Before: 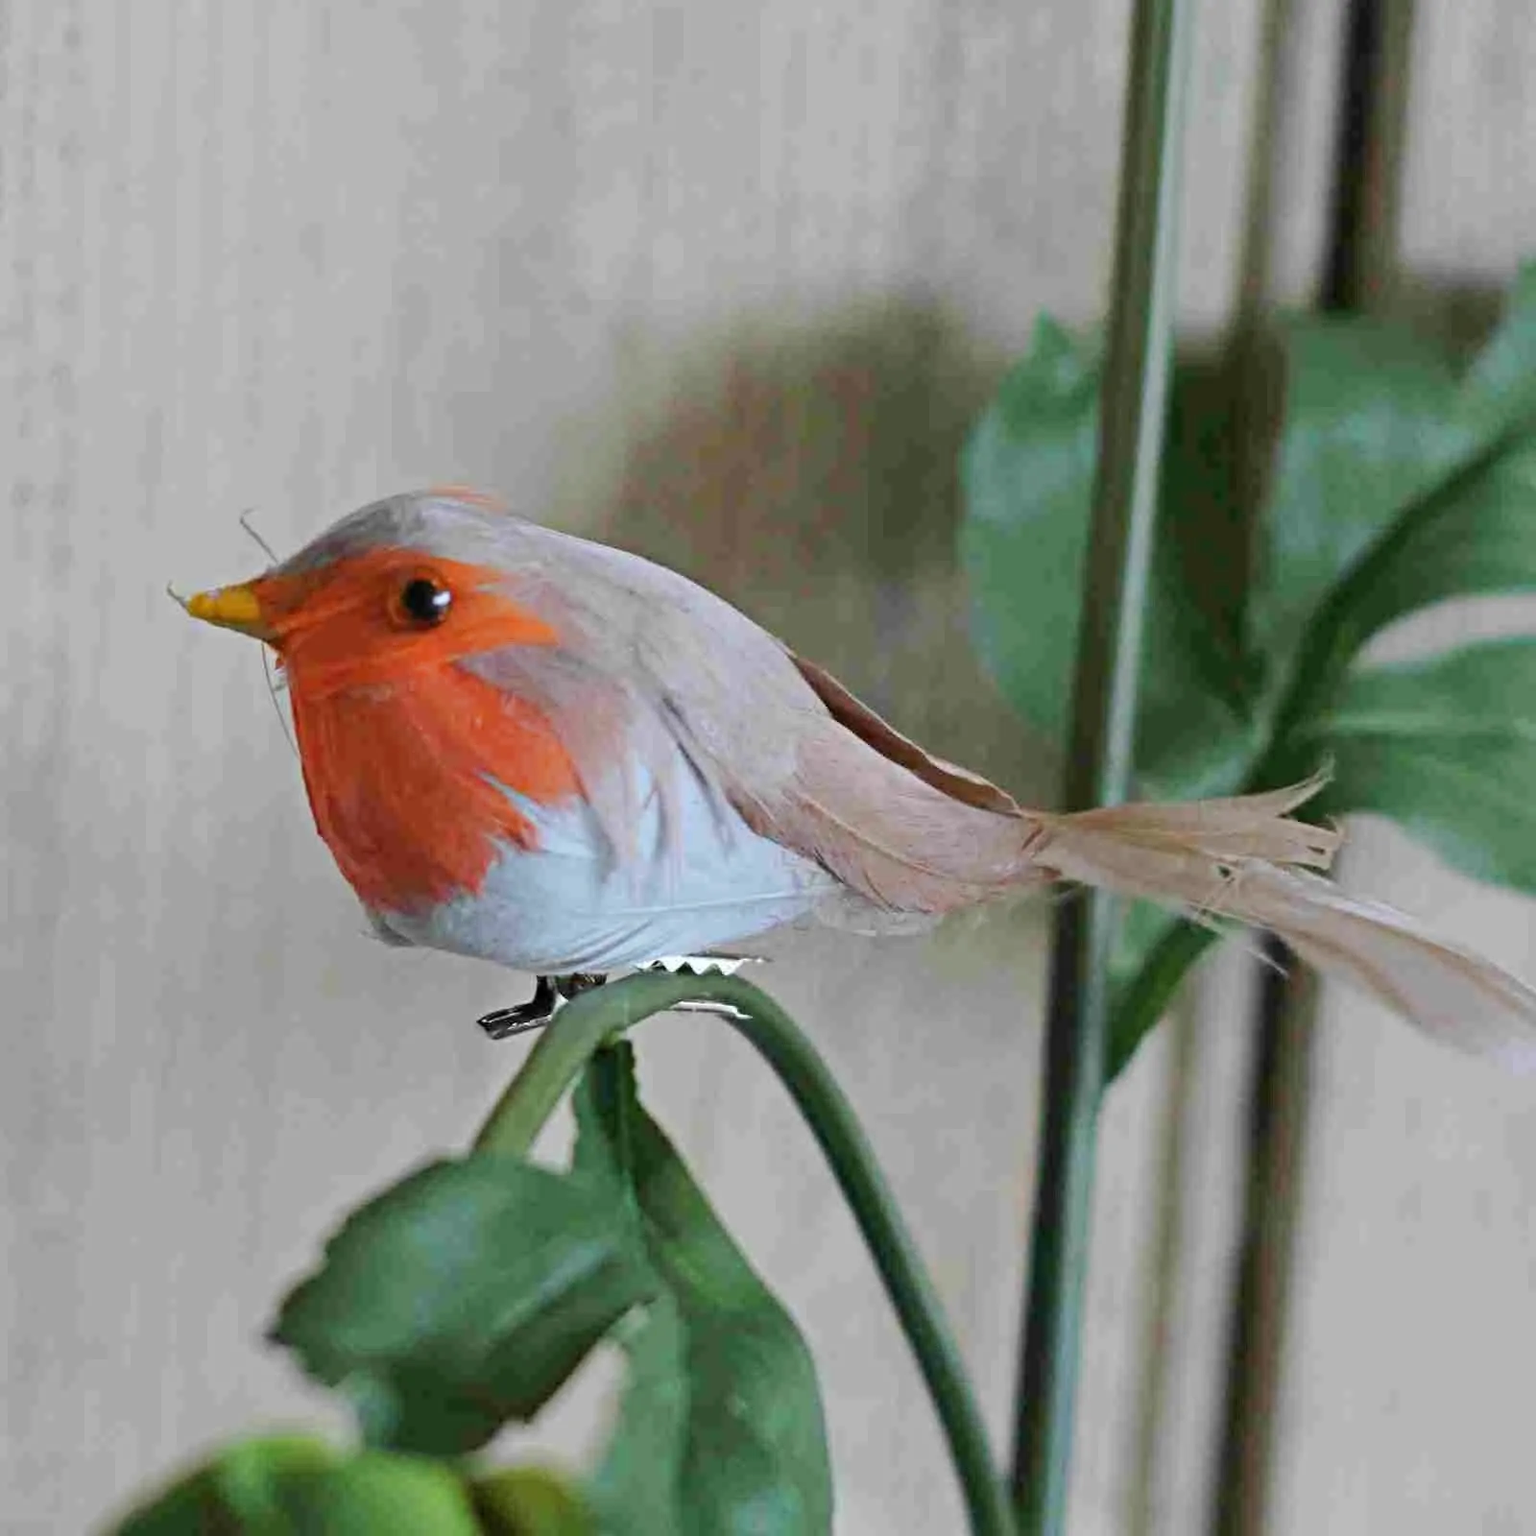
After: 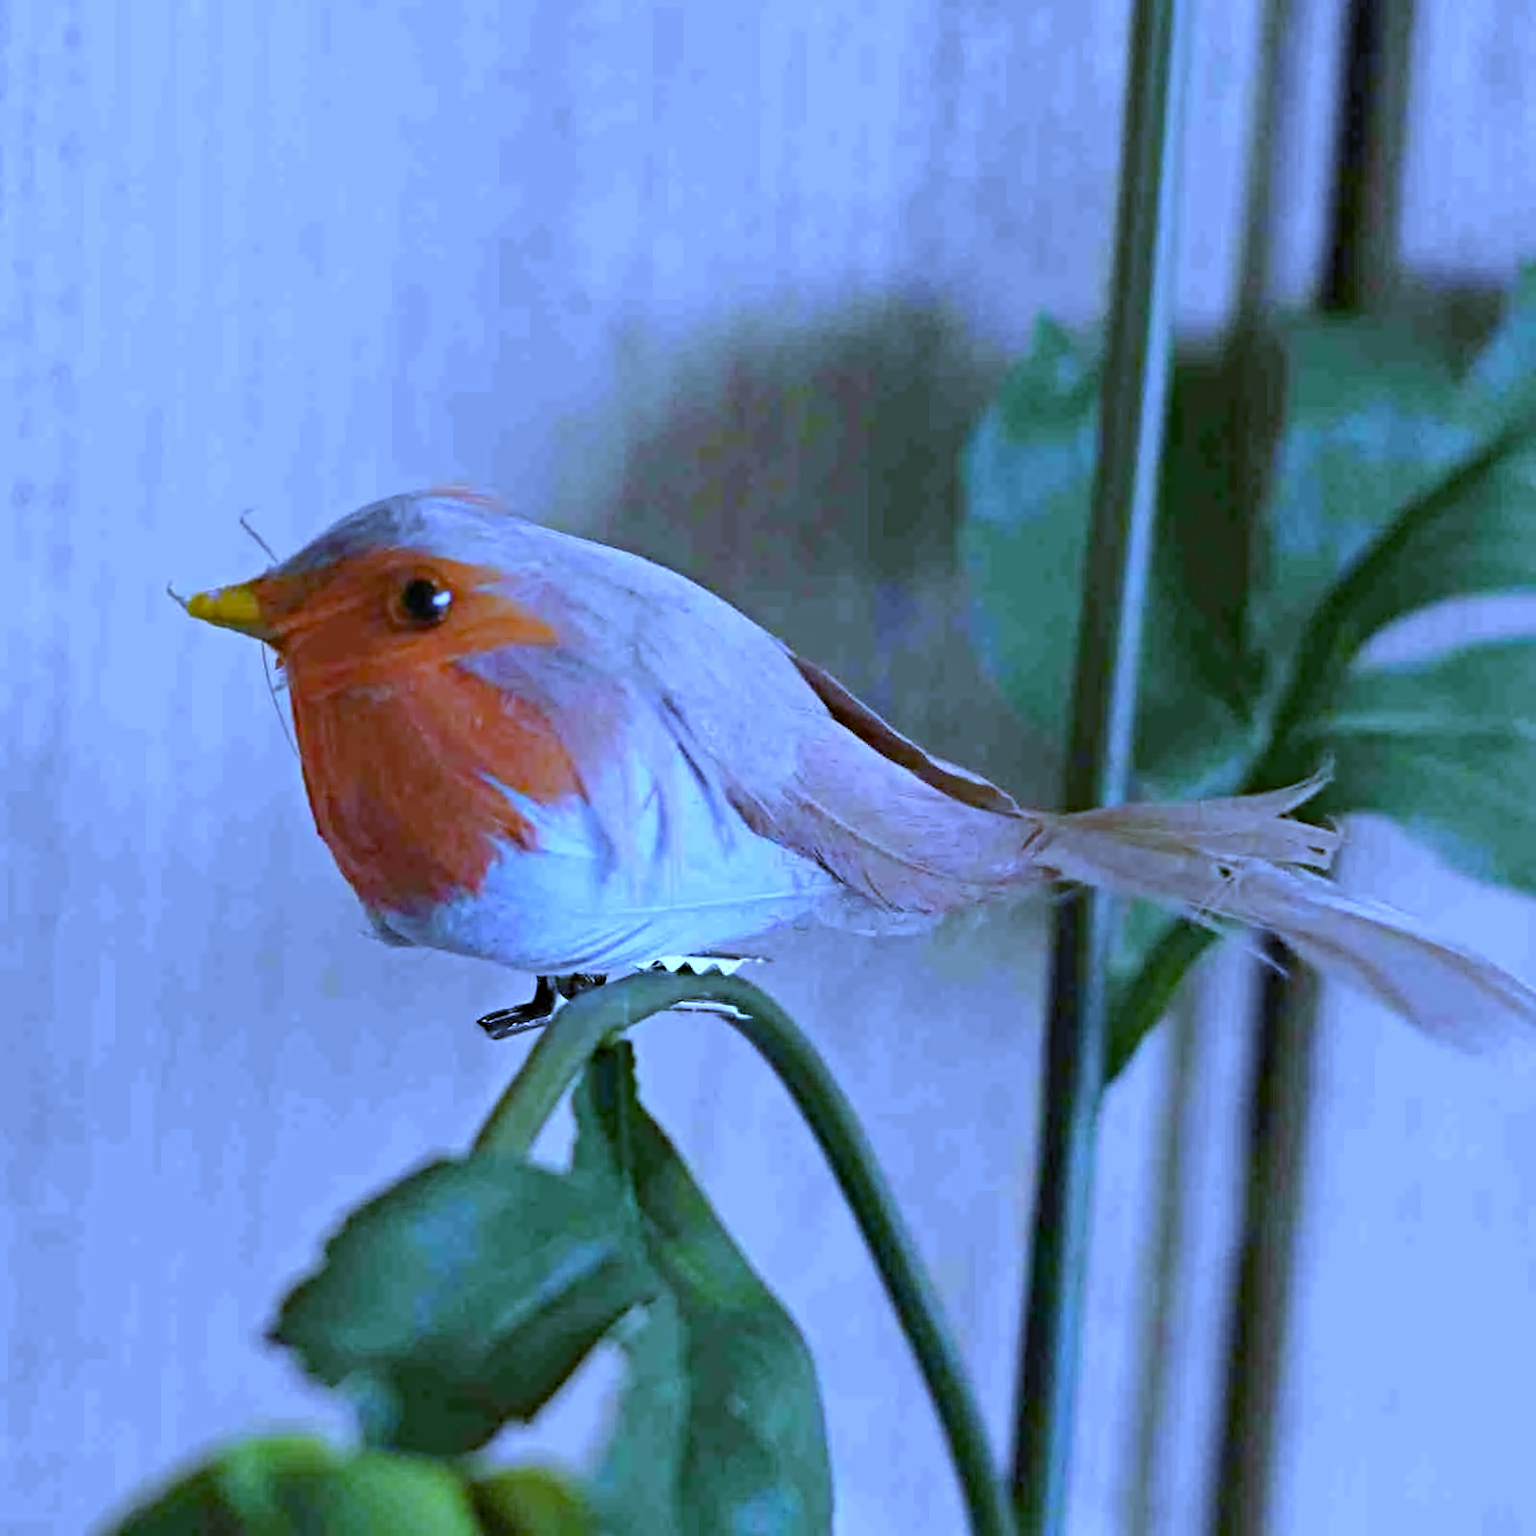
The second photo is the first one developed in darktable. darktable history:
white balance: red 0.766, blue 1.537
haze removal: strength 0.29, distance 0.25, compatibility mode true, adaptive false
